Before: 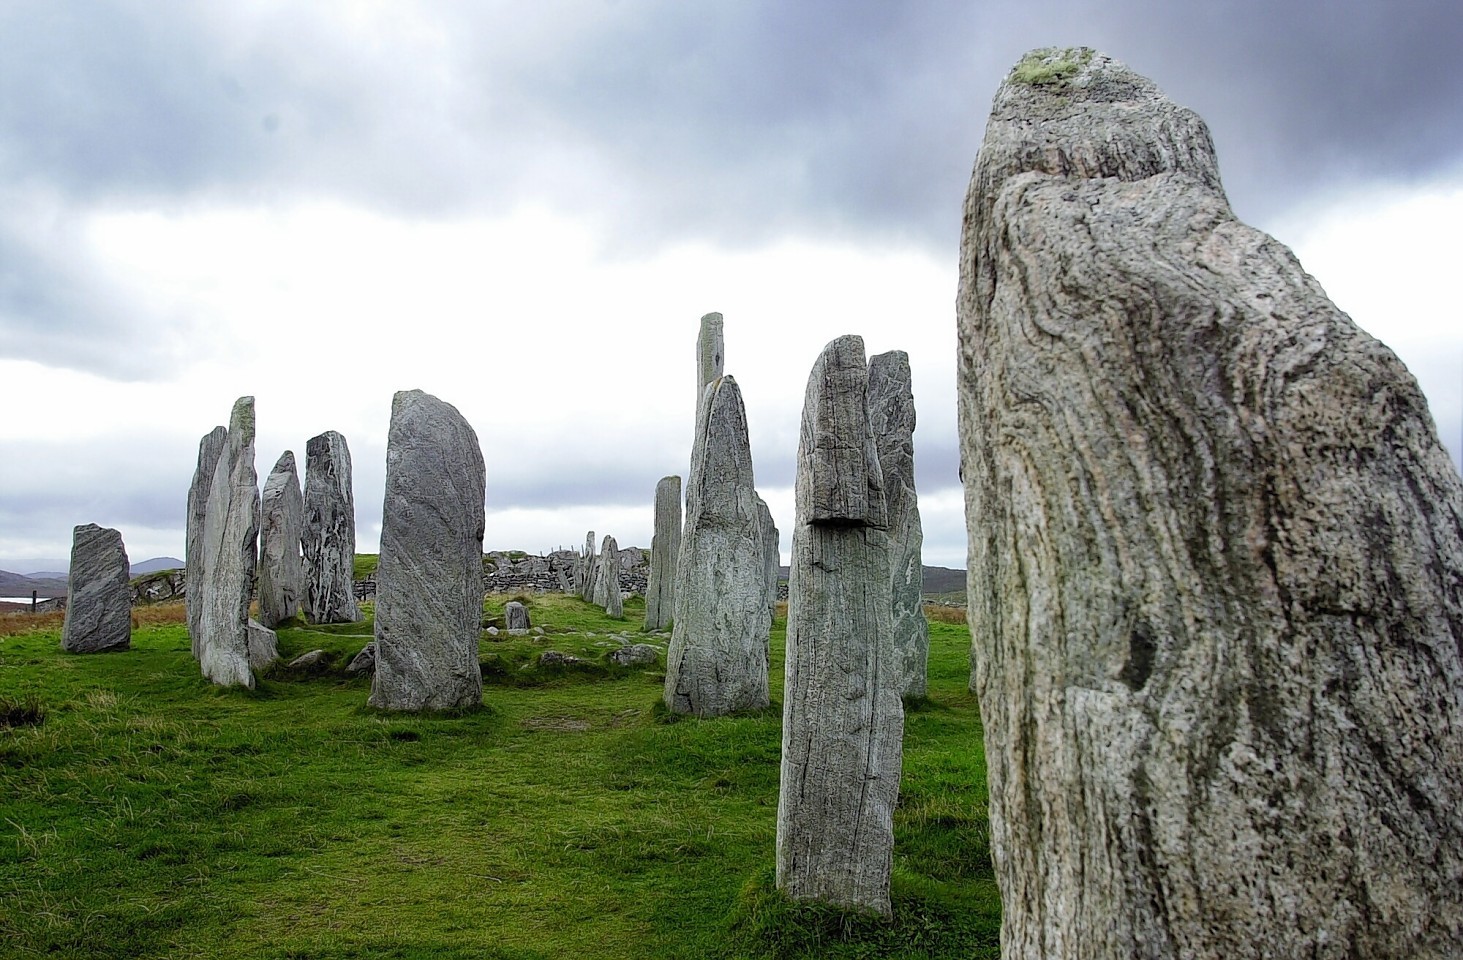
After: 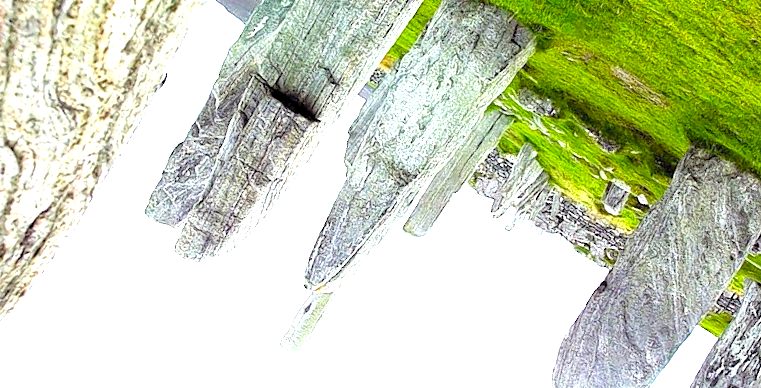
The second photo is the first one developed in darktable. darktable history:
crop and rotate: angle 147.63°, left 9.134%, top 15.679%, right 4.451%, bottom 17.179%
color balance rgb: shadows lift › luminance 0.442%, shadows lift › chroma 6.75%, shadows lift › hue 302.59°, linear chroma grading › global chroma 15.097%, perceptual saturation grading › global saturation 25.023%
exposure: black level correction 0.002, exposure 1.993 EV, compensate exposure bias true, compensate highlight preservation false
